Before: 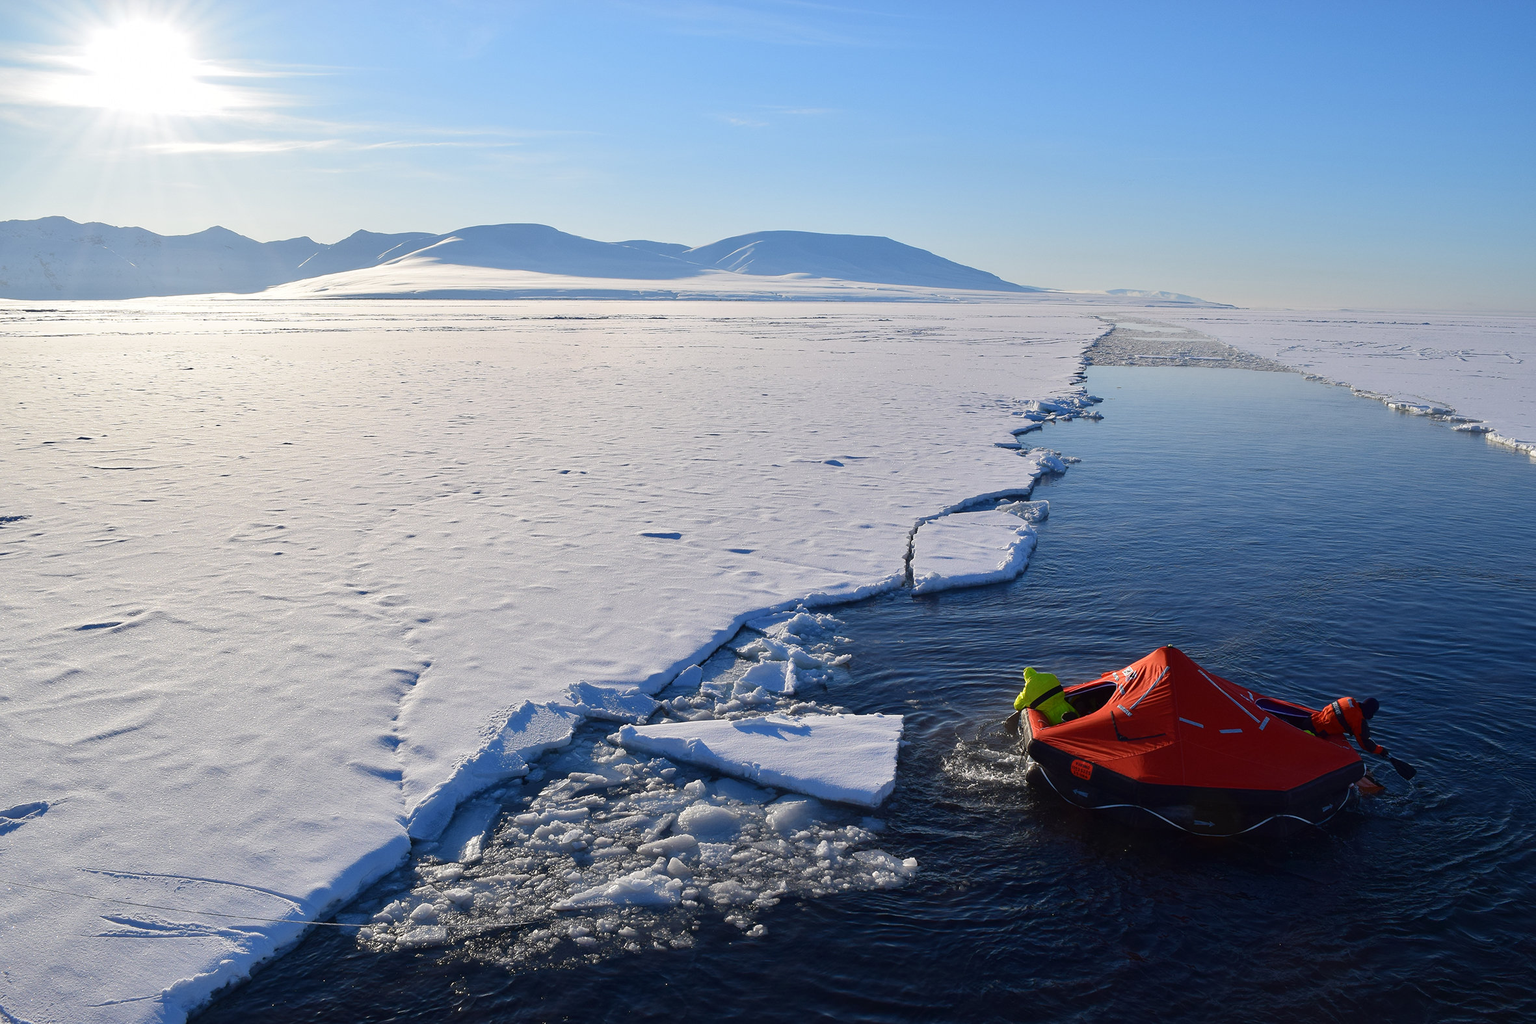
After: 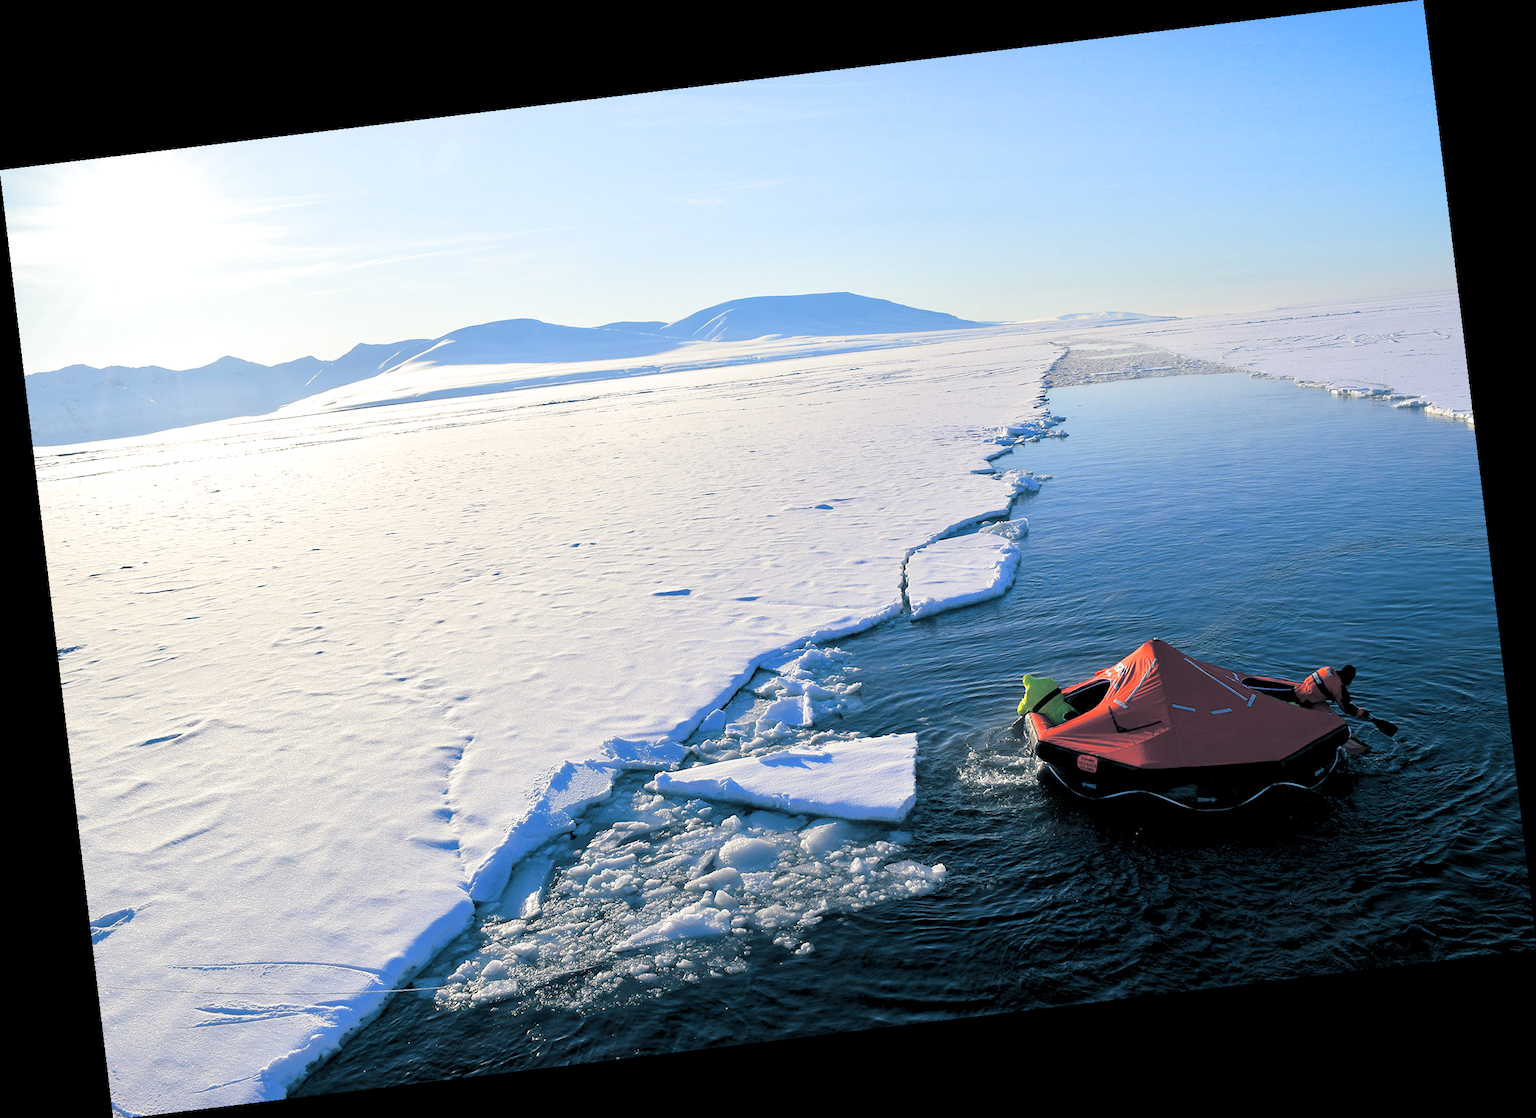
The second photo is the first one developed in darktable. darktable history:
exposure: compensate highlight preservation false
split-toning: shadows › hue 205.2°, shadows › saturation 0.43, highlights › hue 54°, highlights › saturation 0.54
levels: black 3.83%, white 90.64%, levels [0.044, 0.416, 0.908]
rotate and perspective: rotation -6.83°, automatic cropping off
